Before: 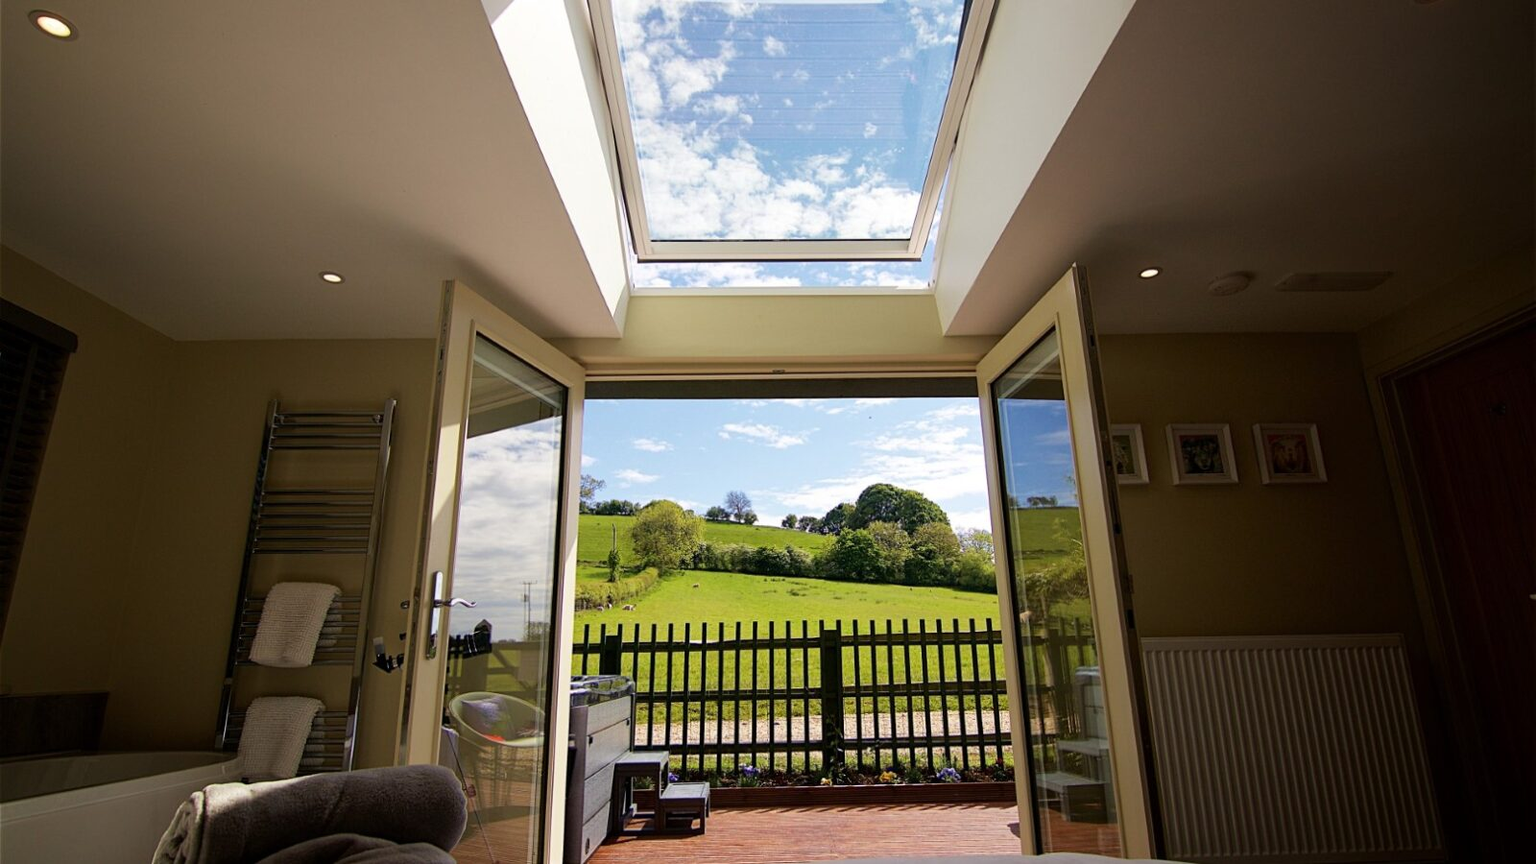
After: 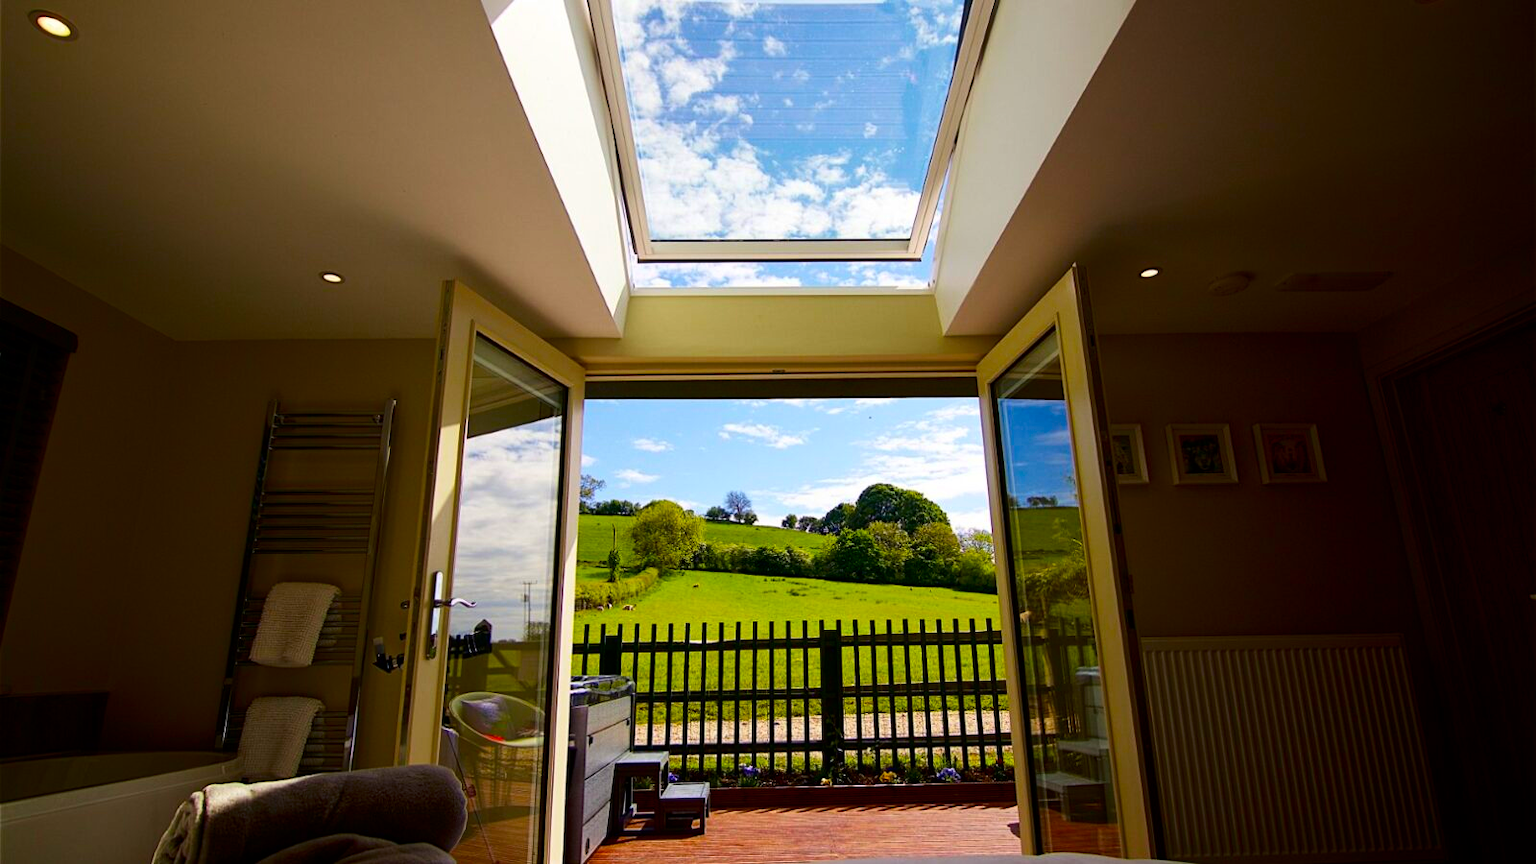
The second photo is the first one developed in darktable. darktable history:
contrast brightness saturation: contrast 0.116, brightness -0.117, saturation 0.203
color balance rgb: perceptual saturation grading › global saturation 25.319%, global vibrance 20%
